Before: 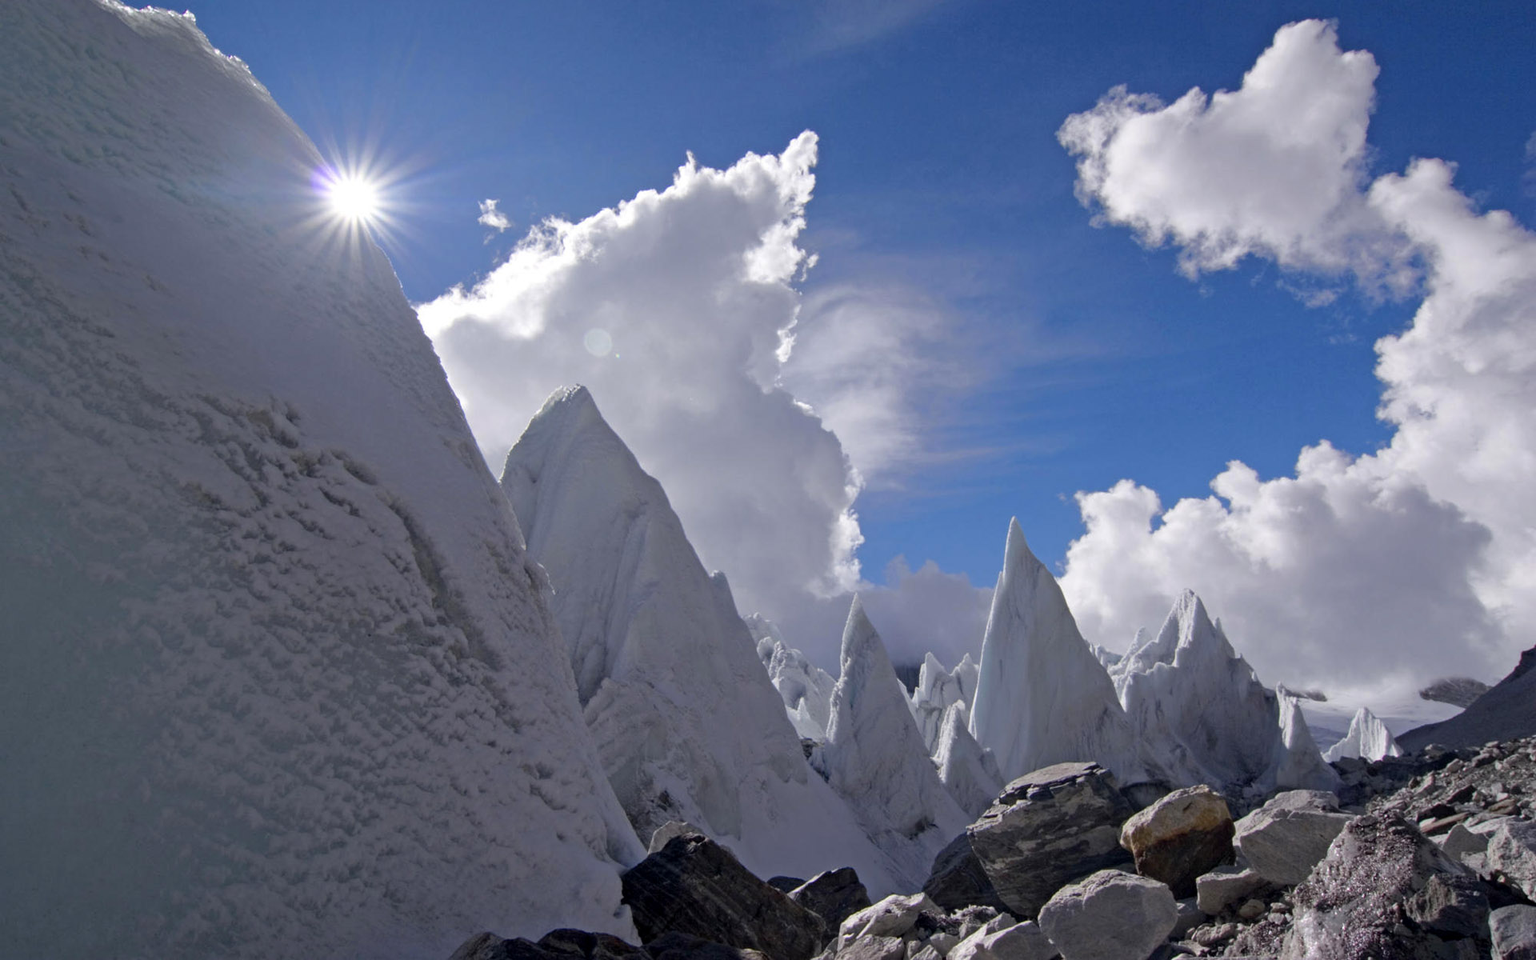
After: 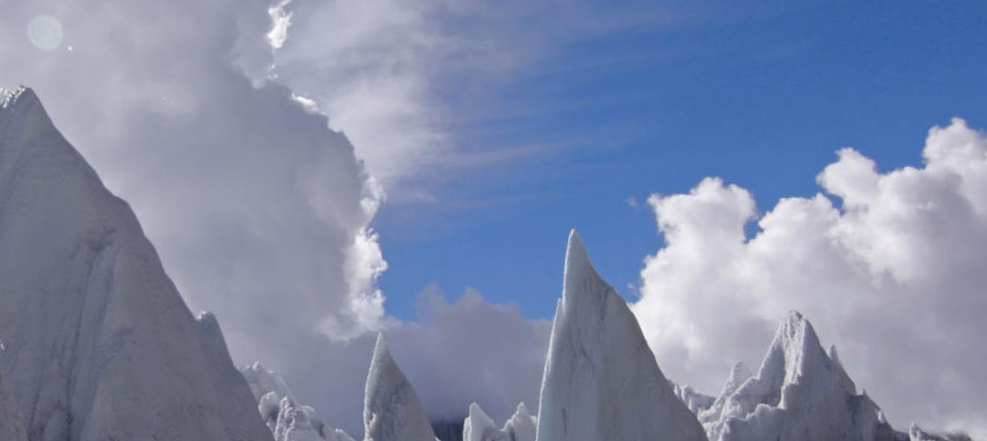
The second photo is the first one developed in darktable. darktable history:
crop: left 36.607%, top 34.735%, right 13.146%, bottom 30.611%
rotate and perspective: rotation -2.29°, automatic cropping off
